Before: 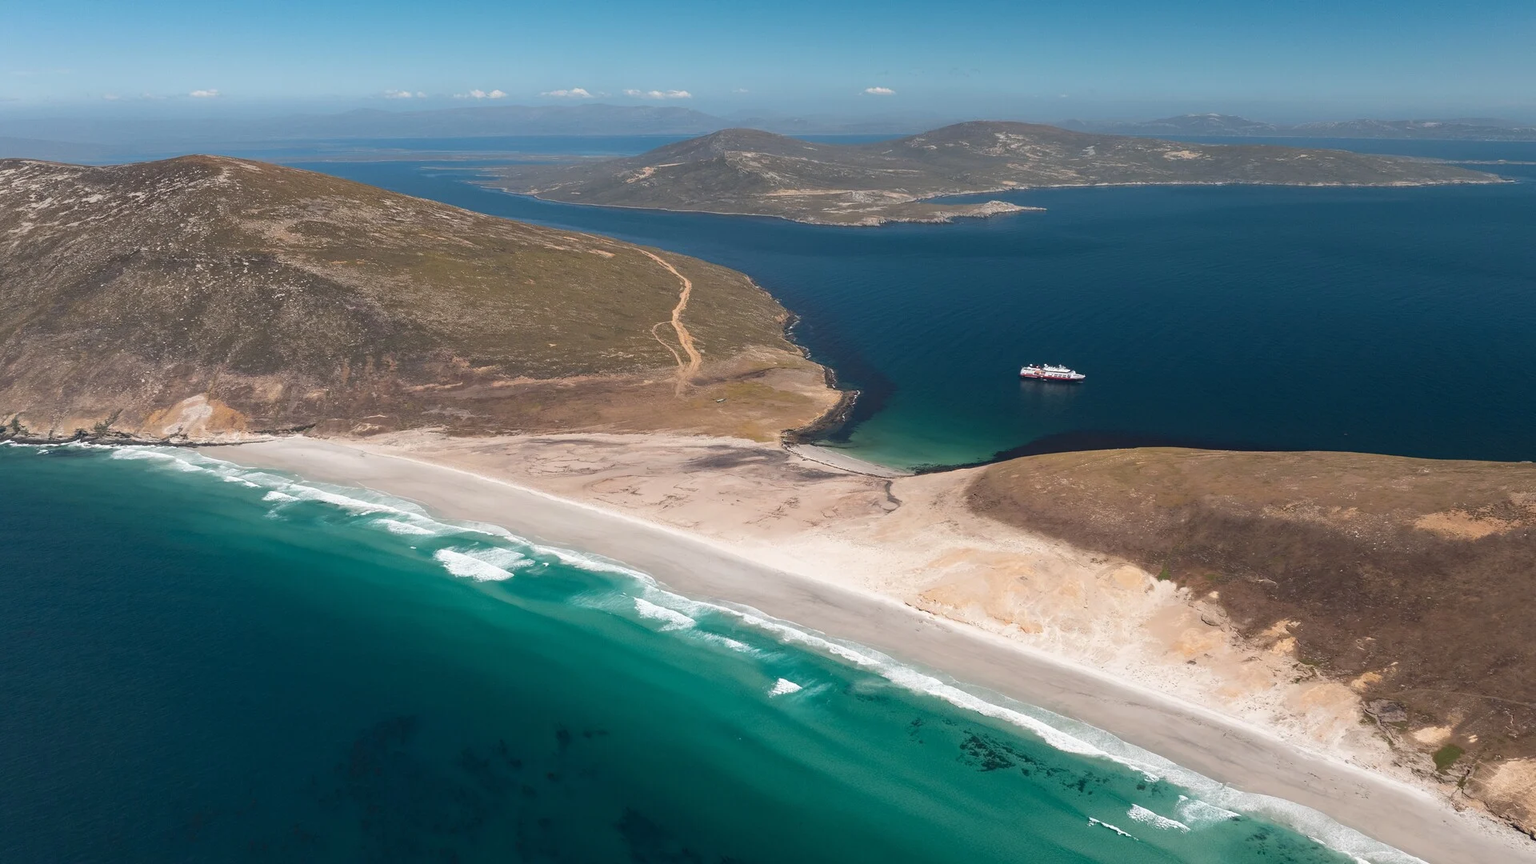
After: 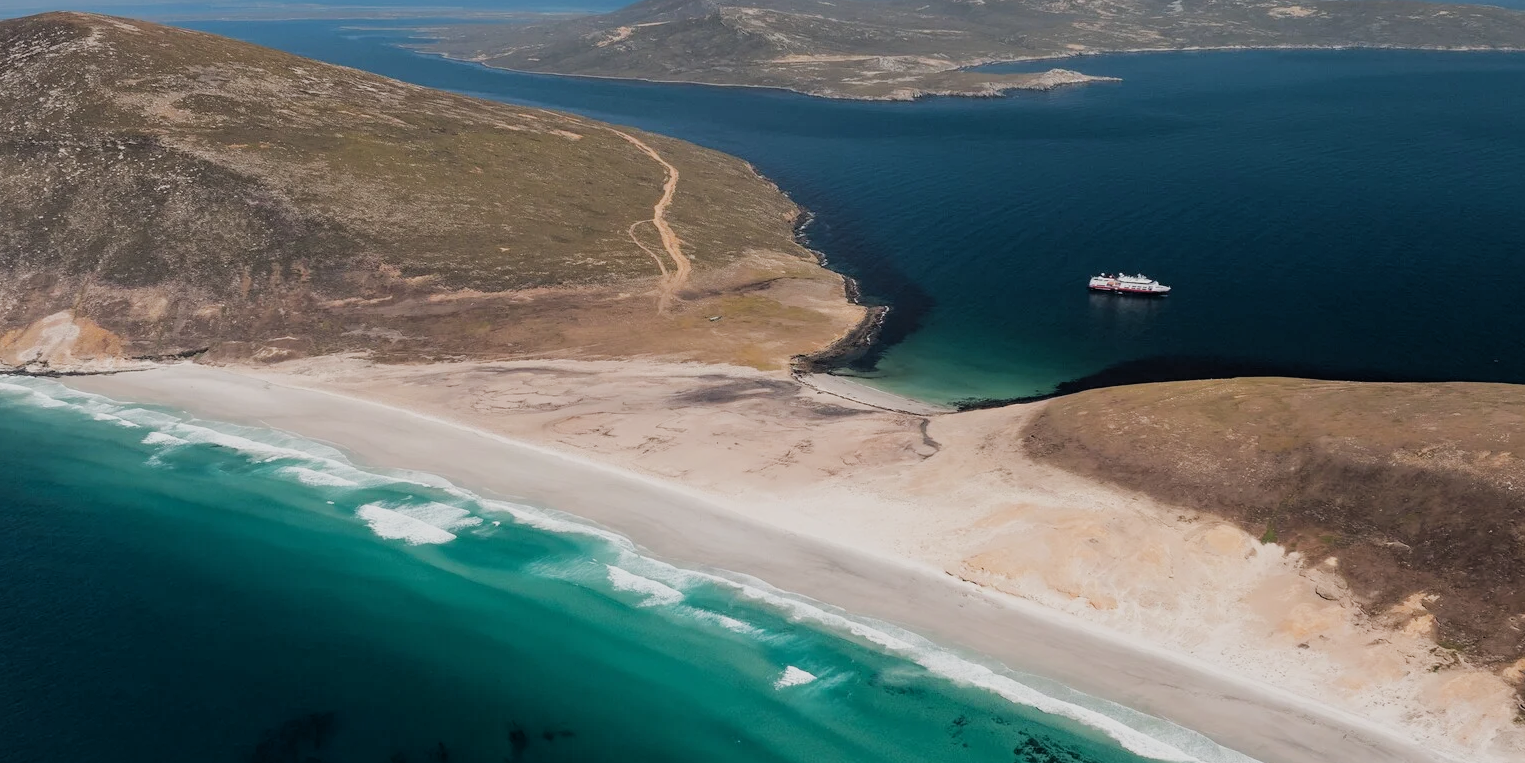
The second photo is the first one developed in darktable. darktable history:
filmic rgb: black relative exposure -5 EV, hardness 2.88, contrast 1.1, highlights saturation mix -20%
crop: left 9.712%, top 16.928%, right 10.845%, bottom 12.332%
exposure: compensate highlight preservation false
